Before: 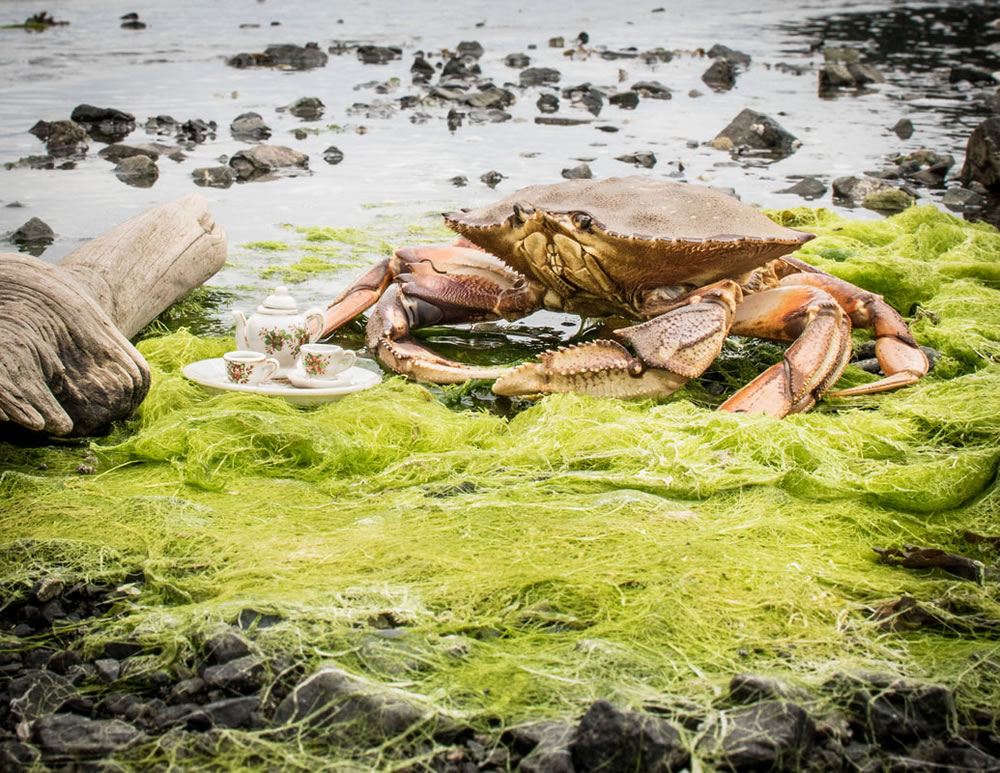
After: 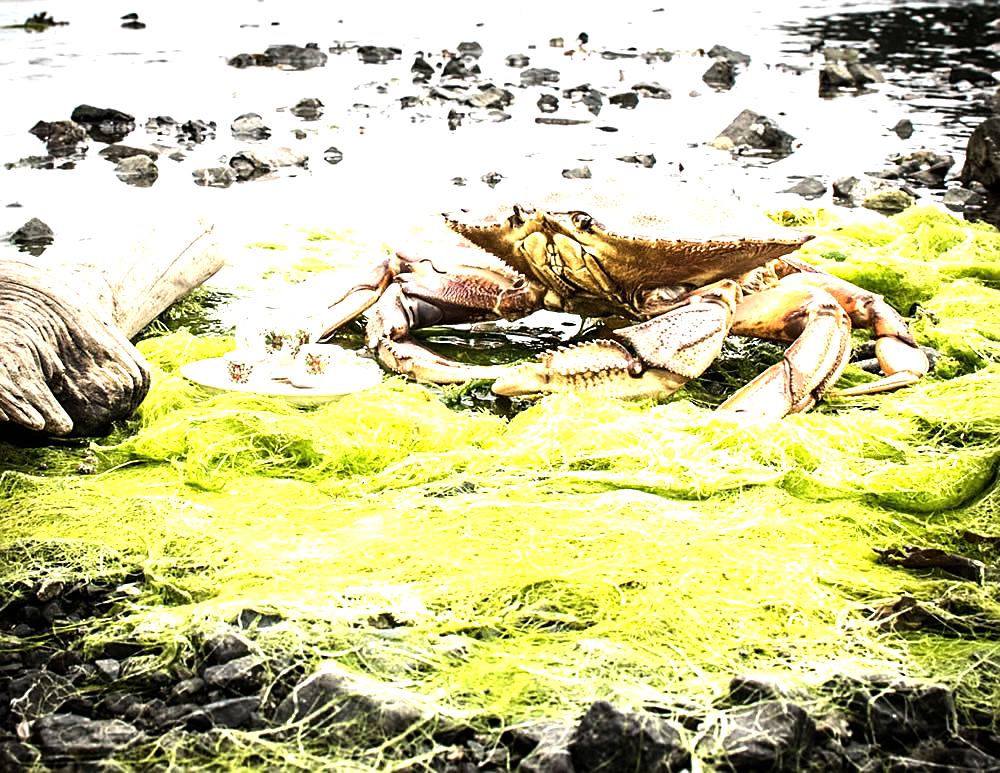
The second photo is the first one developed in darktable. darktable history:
exposure: black level correction 0, exposure 0.5 EV, compensate exposure bias true, compensate highlight preservation false
tone equalizer: -8 EV -1.08 EV, -7 EV -1.01 EV, -6 EV -0.867 EV, -5 EV -0.578 EV, -3 EV 0.578 EV, -2 EV 0.867 EV, -1 EV 1.01 EV, +0 EV 1.08 EV, edges refinement/feathering 500, mask exposure compensation -1.57 EV, preserve details no
sharpen: radius 1.864, amount 0.398, threshold 1.271
